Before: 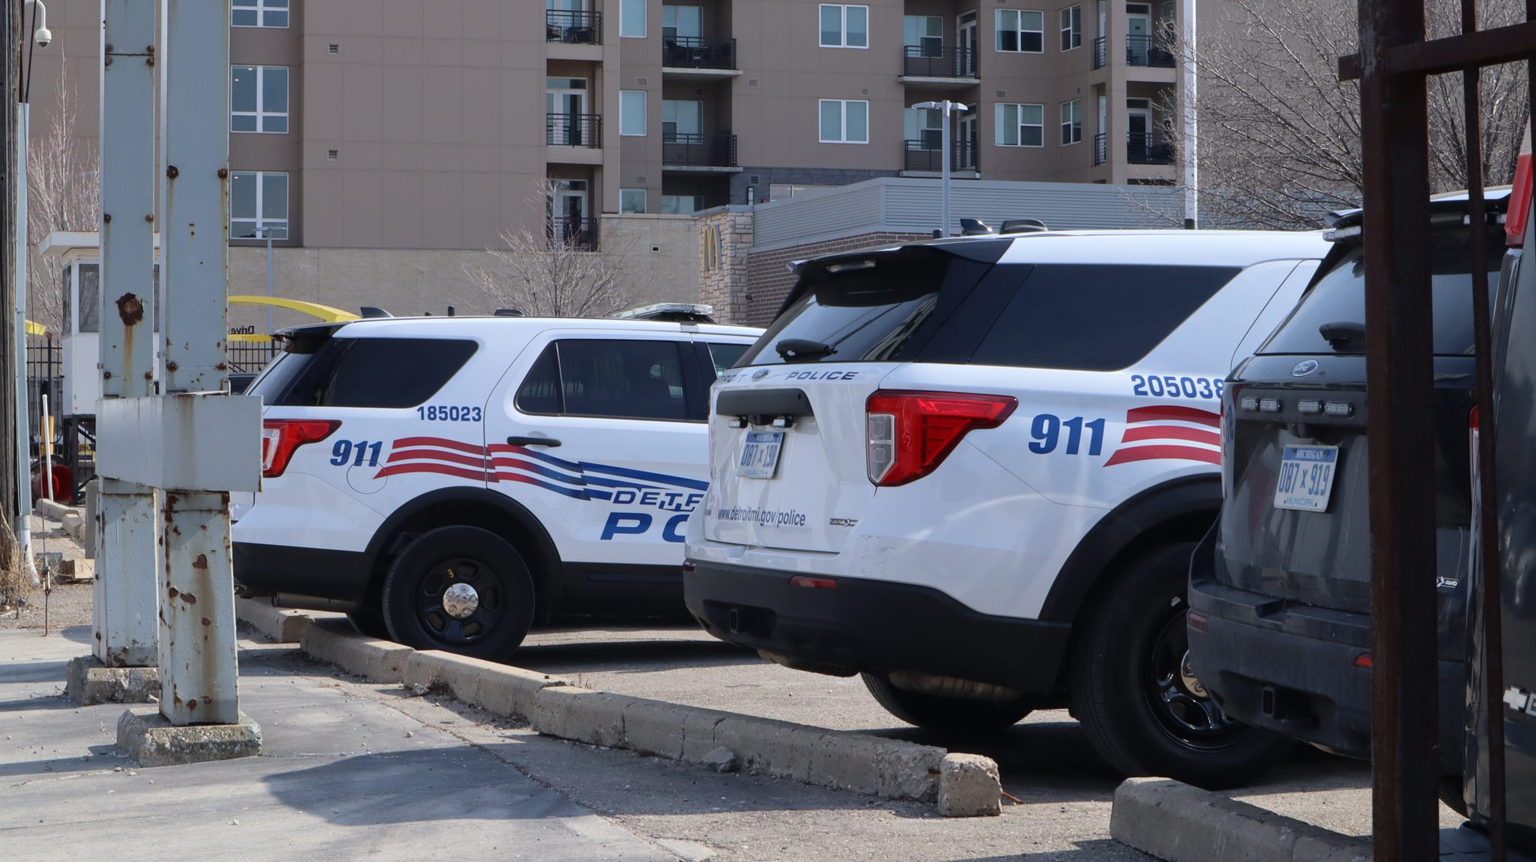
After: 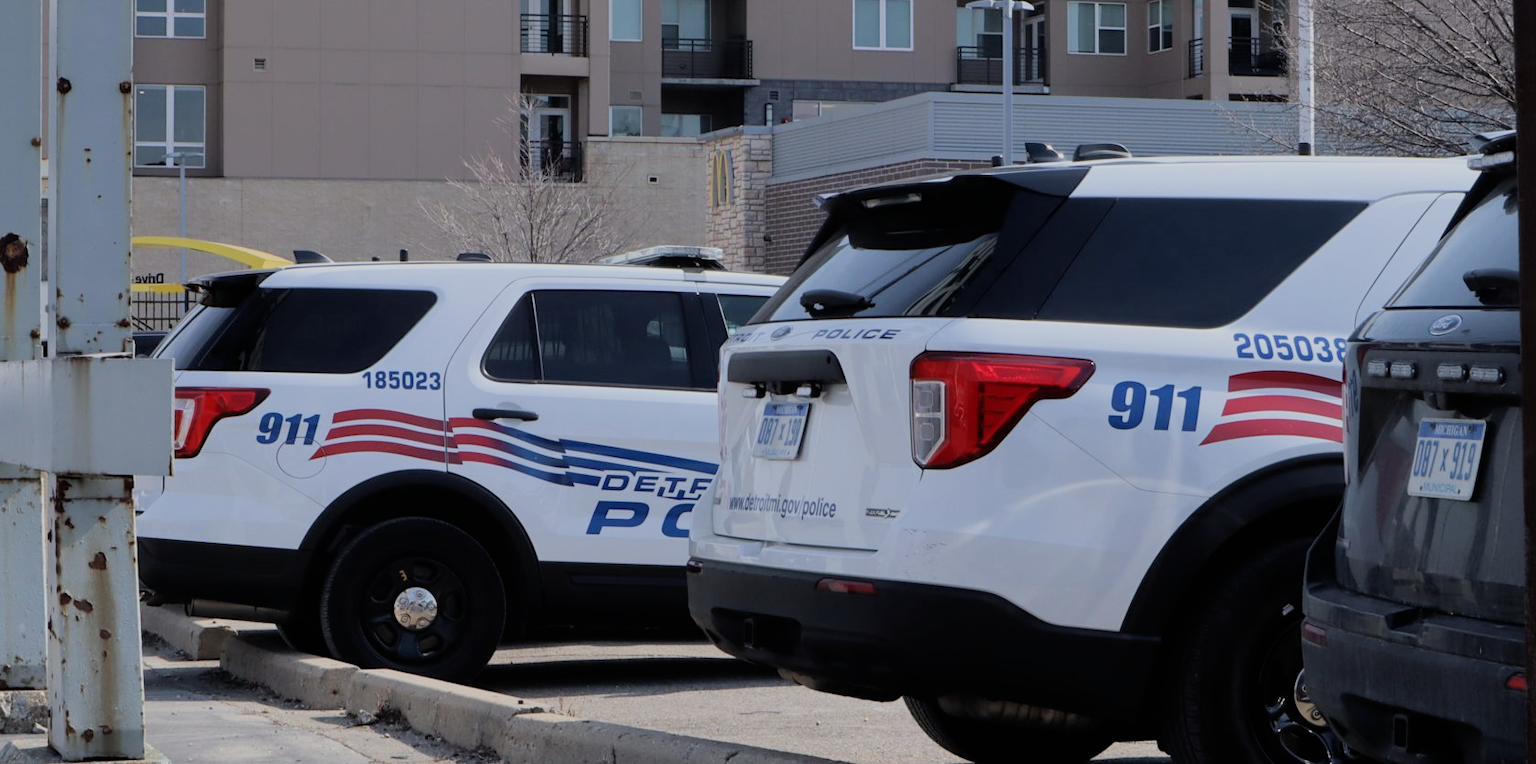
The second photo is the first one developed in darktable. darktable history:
filmic rgb: black relative exposure -7.65 EV, white relative exposure 4.56 EV, hardness 3.61, contrast 1.05
crop: left 7.856%, top 11.836%, right 10.12%, bottom 15.387%
